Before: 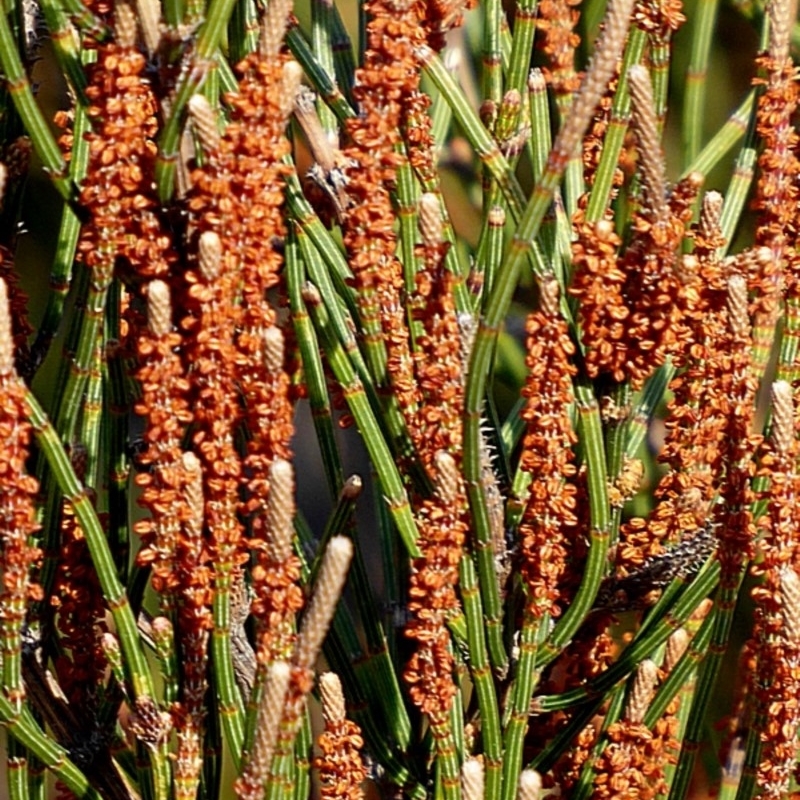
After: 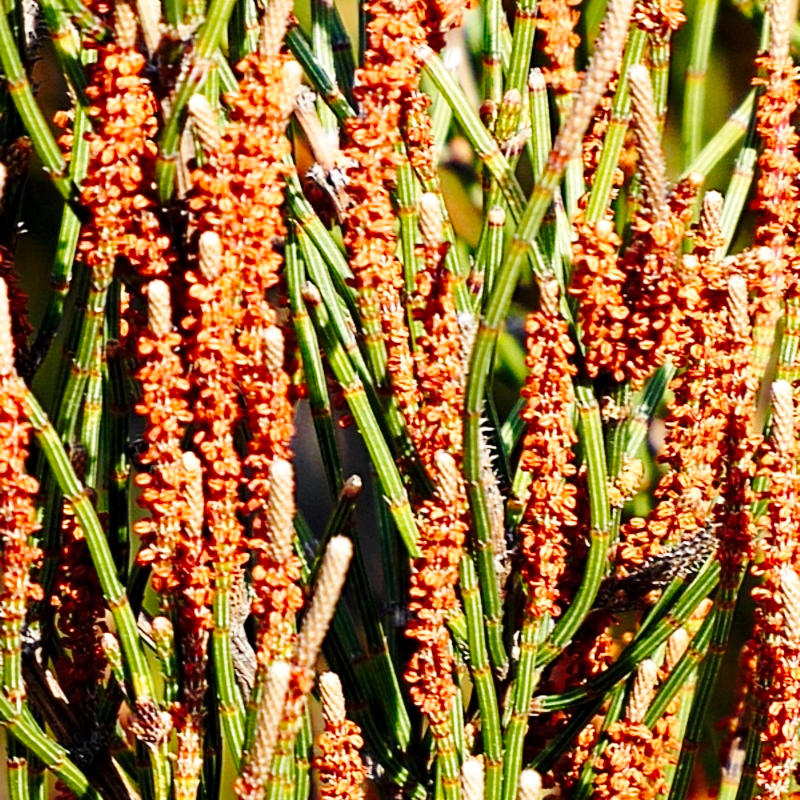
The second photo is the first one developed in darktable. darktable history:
haze removal: compatibility mode true, adaptive false
base curve: curves: ch0 [(0, 0) (0.032, 0.037) (0.105, 0.228) (0.435, 0.76) (0.856, 0.983) (1, 1)], preserve colors none
